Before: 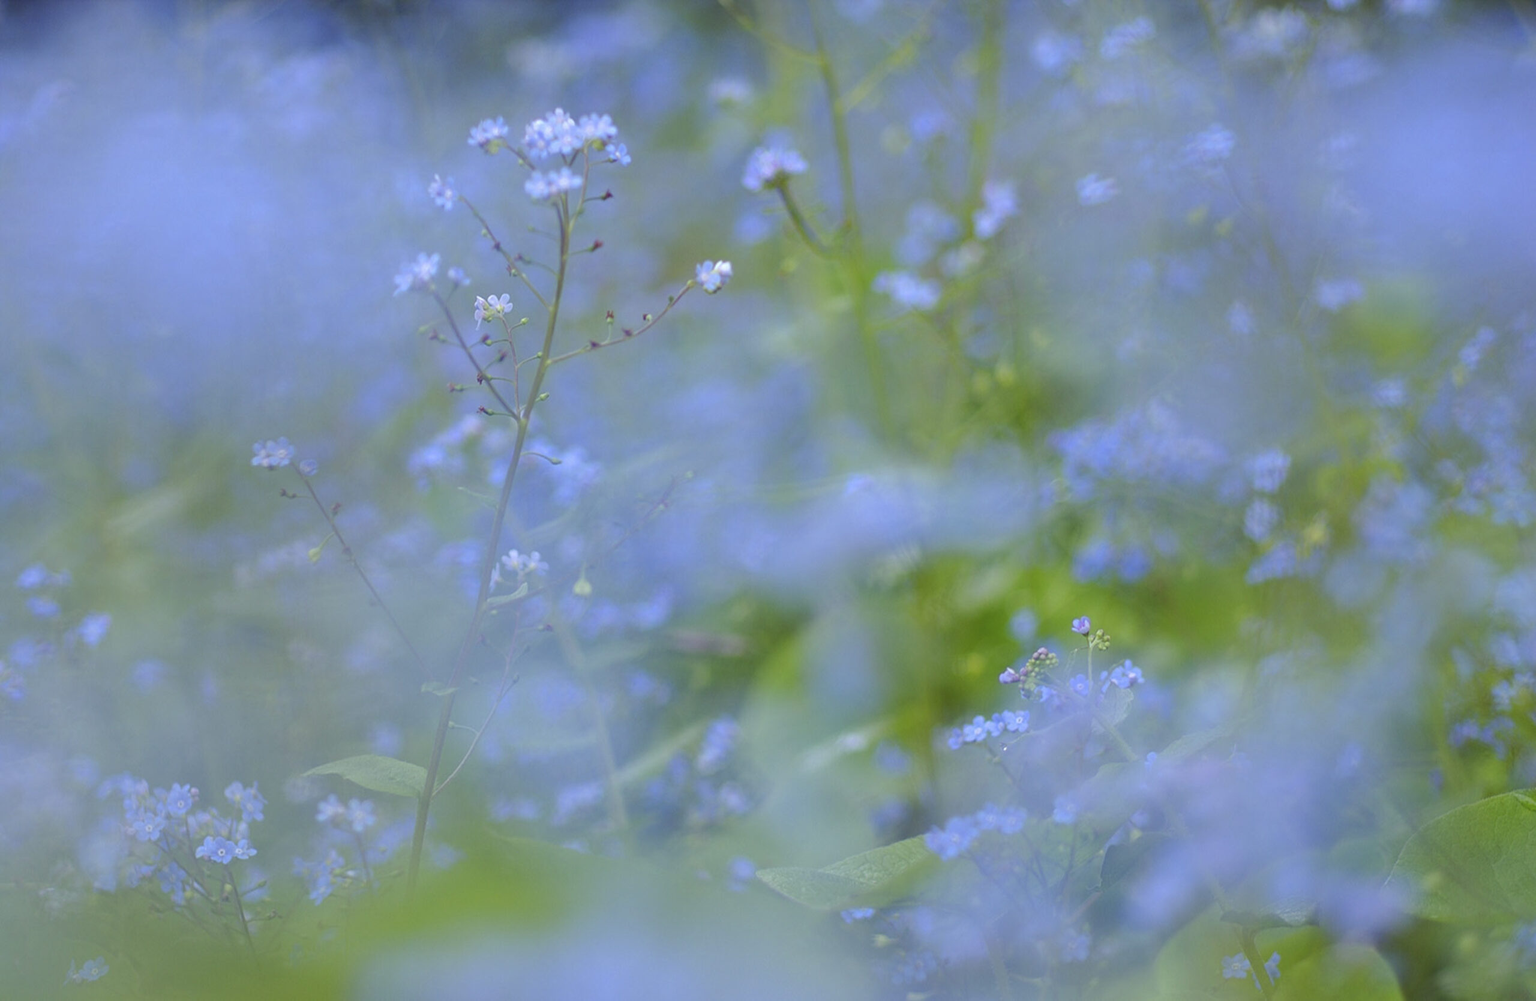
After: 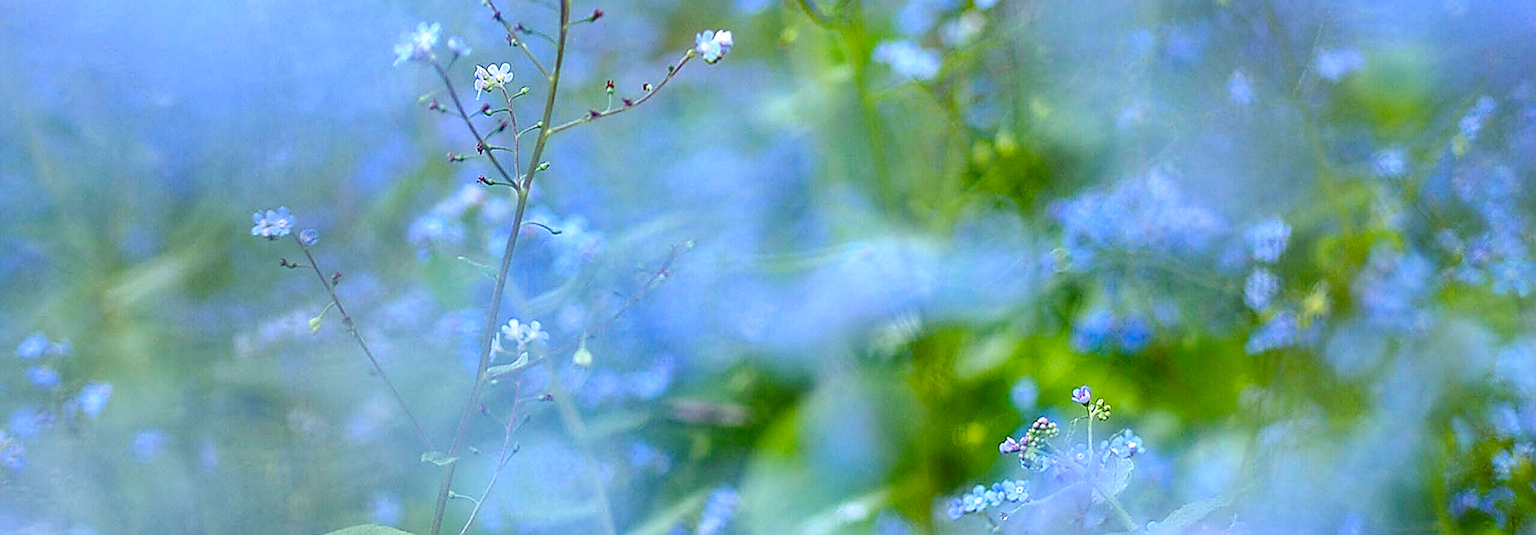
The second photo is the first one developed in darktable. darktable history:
sharpen: amount 1.861
crop and rotate: top 23.043%, bottom 23.437%
color balance rgb: linear chroma grading › global chroma 16.62%, perceptual saturation grading › highlights -8.63%, perceptual saturation grading › mid-tones 18.66%, perceptual saturation grading › shadows 28.49%, perceptual brilliance grading › highlights 14.22%, perceptual brilliance grading › shadows -18.96%, global vibrance 27.71%
contrast brightness saturation: contrast 0.22
local contrast: on, module defaults
